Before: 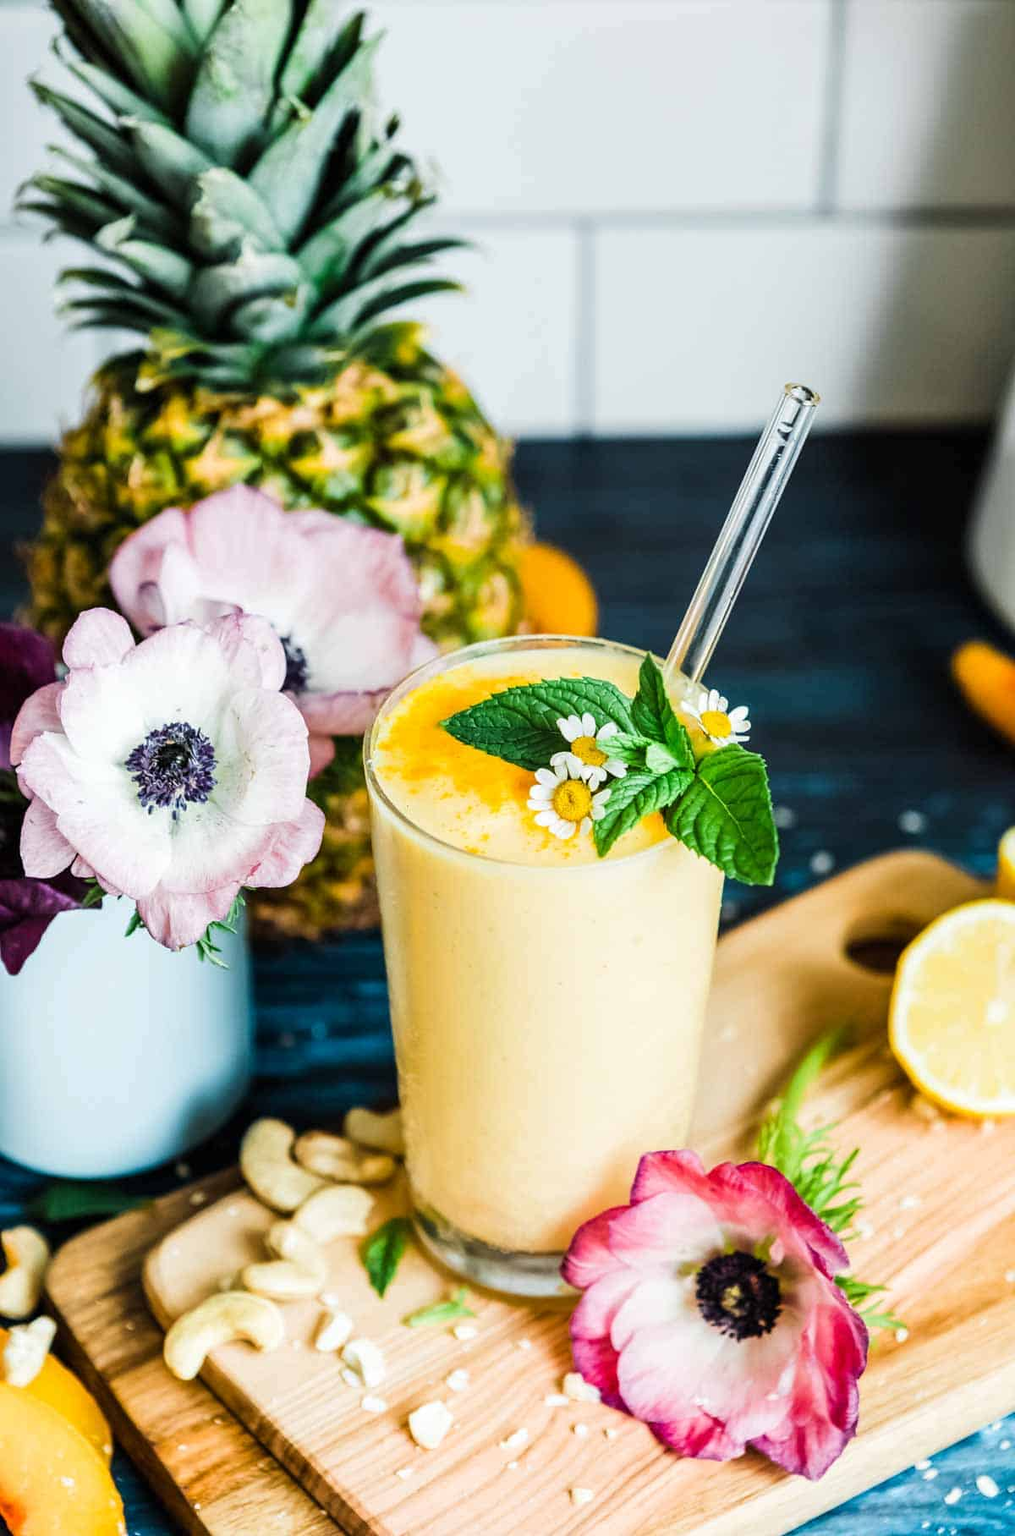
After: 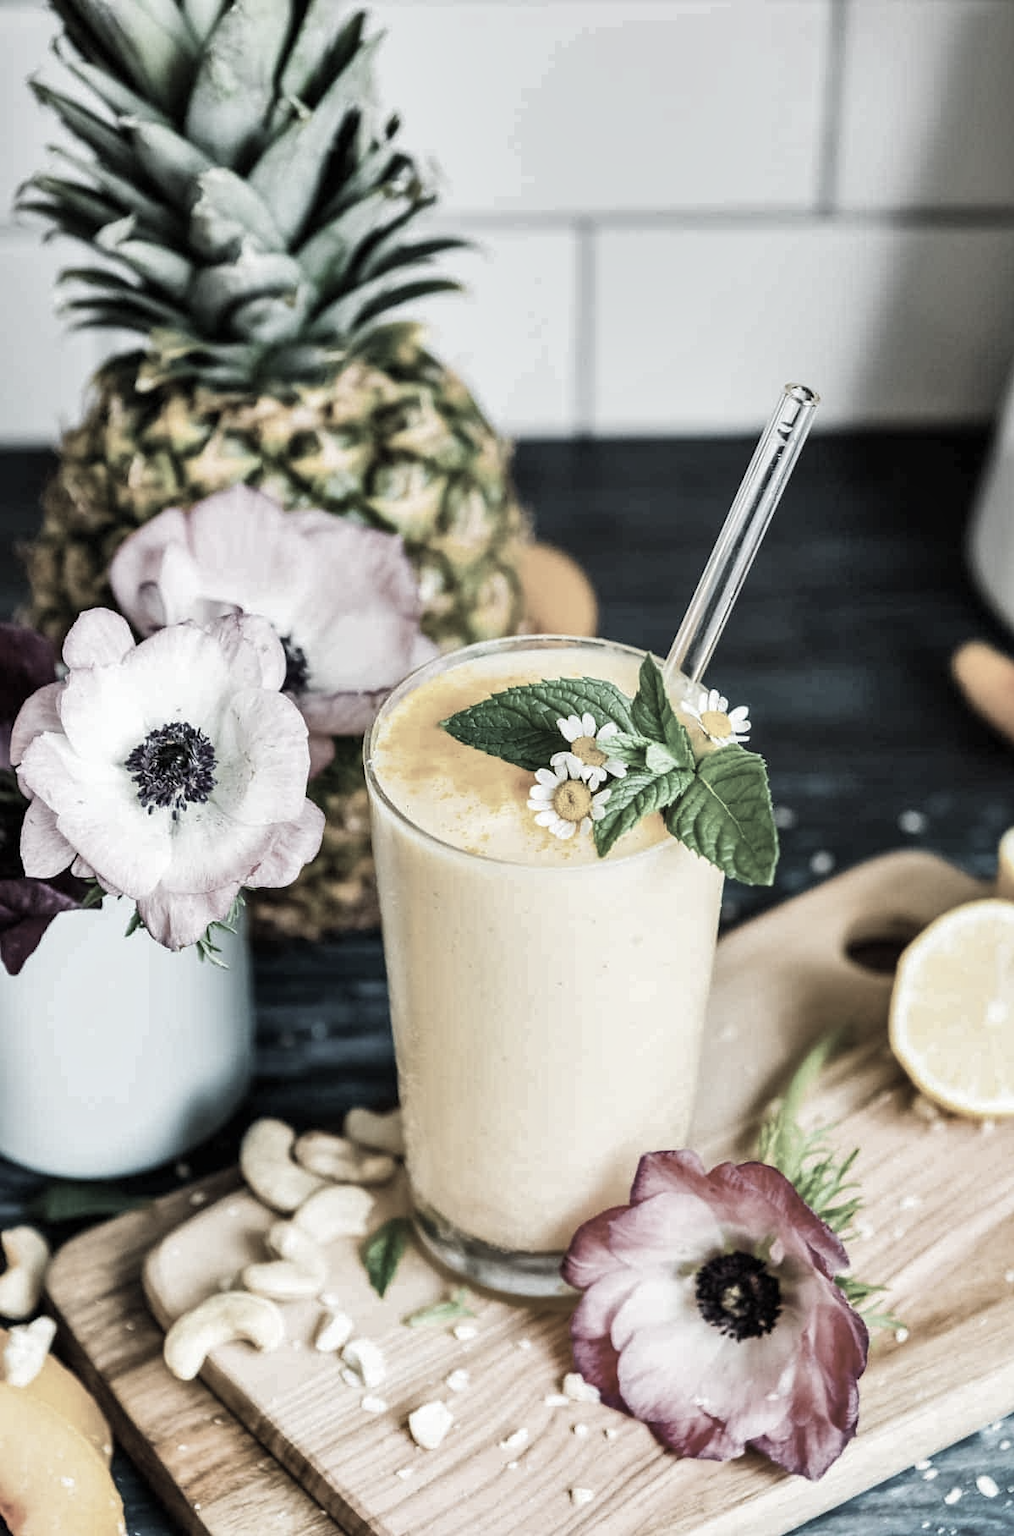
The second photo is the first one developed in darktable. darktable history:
color correction: highlights b* 0.007, saturation 0.302
shadows and highlights: low approximation 0.01, soften with gaussian
